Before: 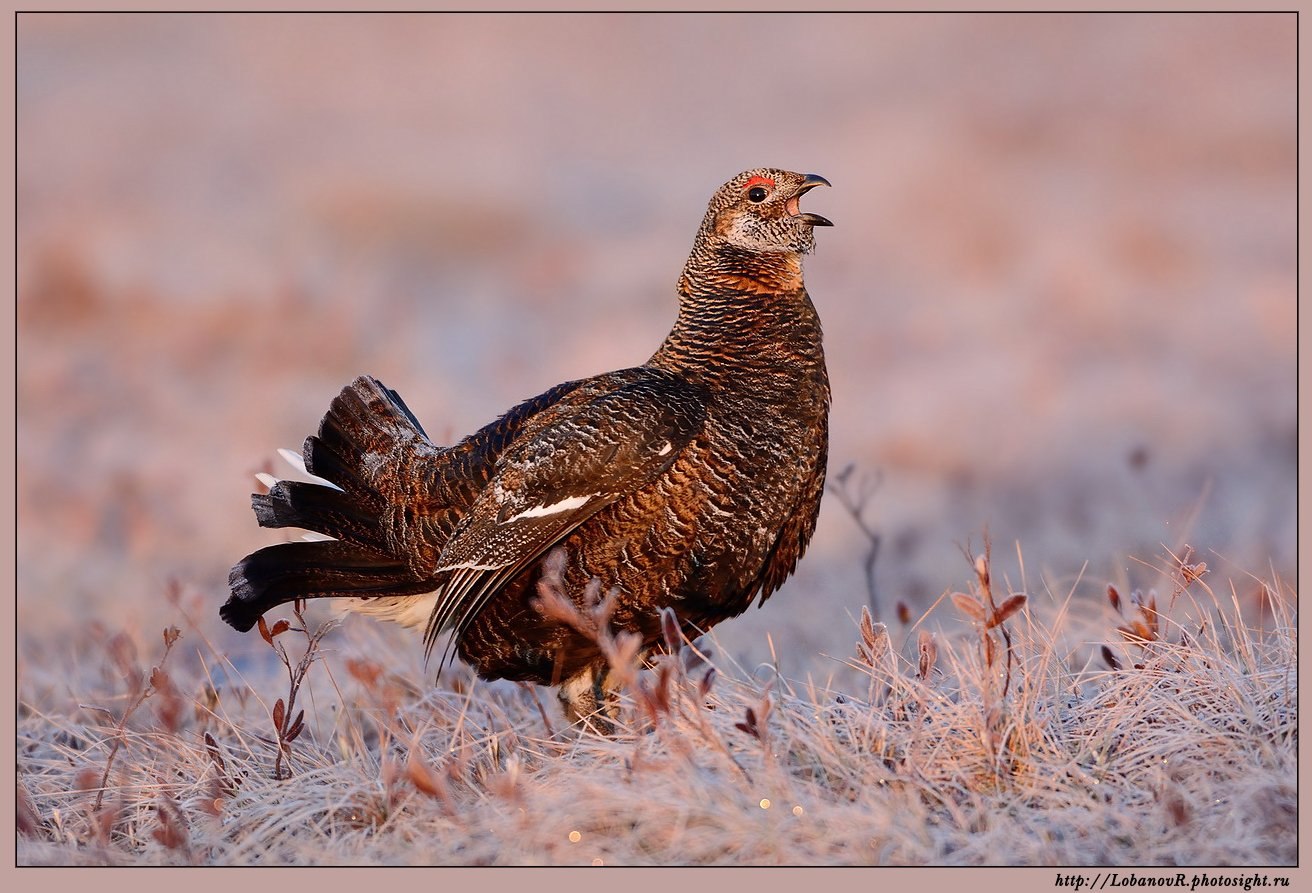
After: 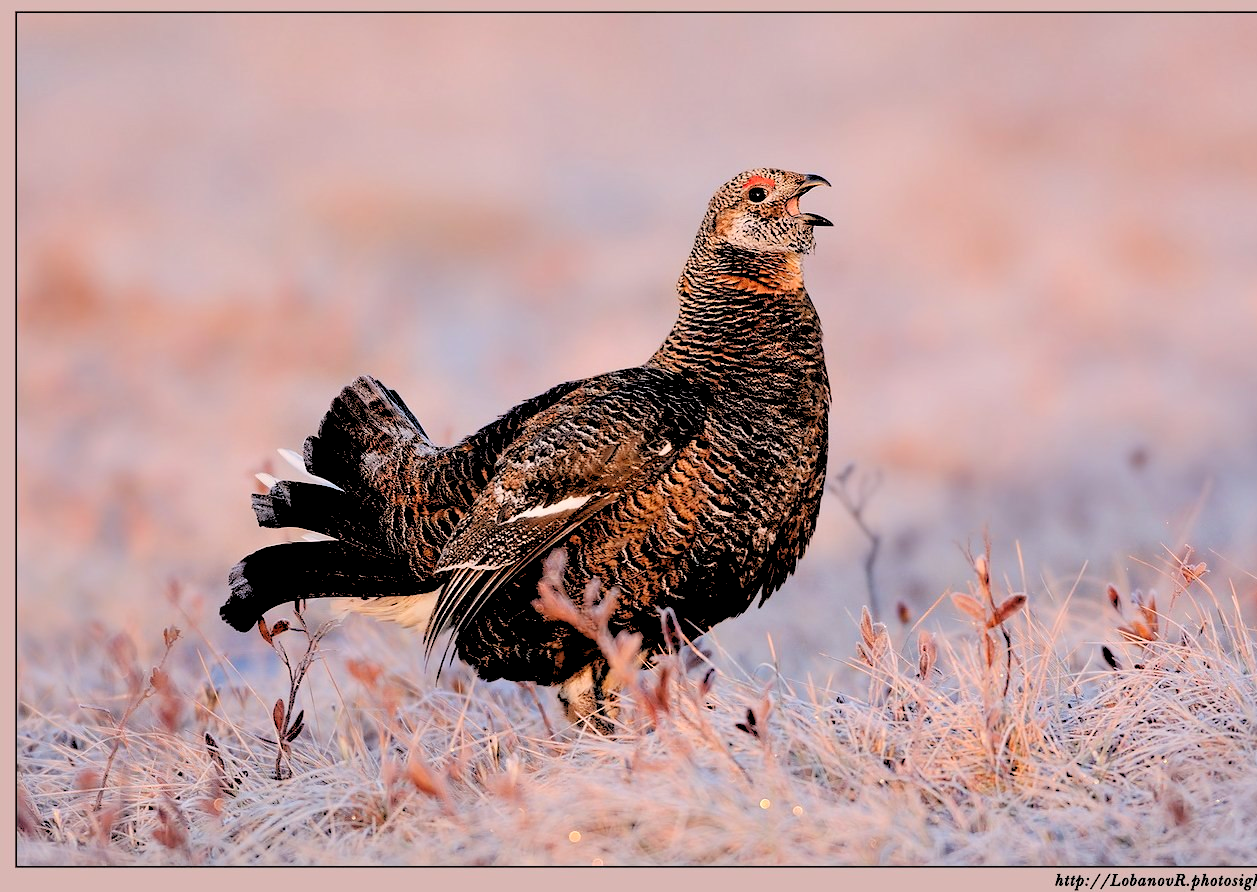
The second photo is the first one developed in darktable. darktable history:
crop: right 4.126%, bottom 0.031%
rgb levels: levels [[0.027, 0.429, 0.996], [0, 0.5, 1], [0, 0.5, 1]]
